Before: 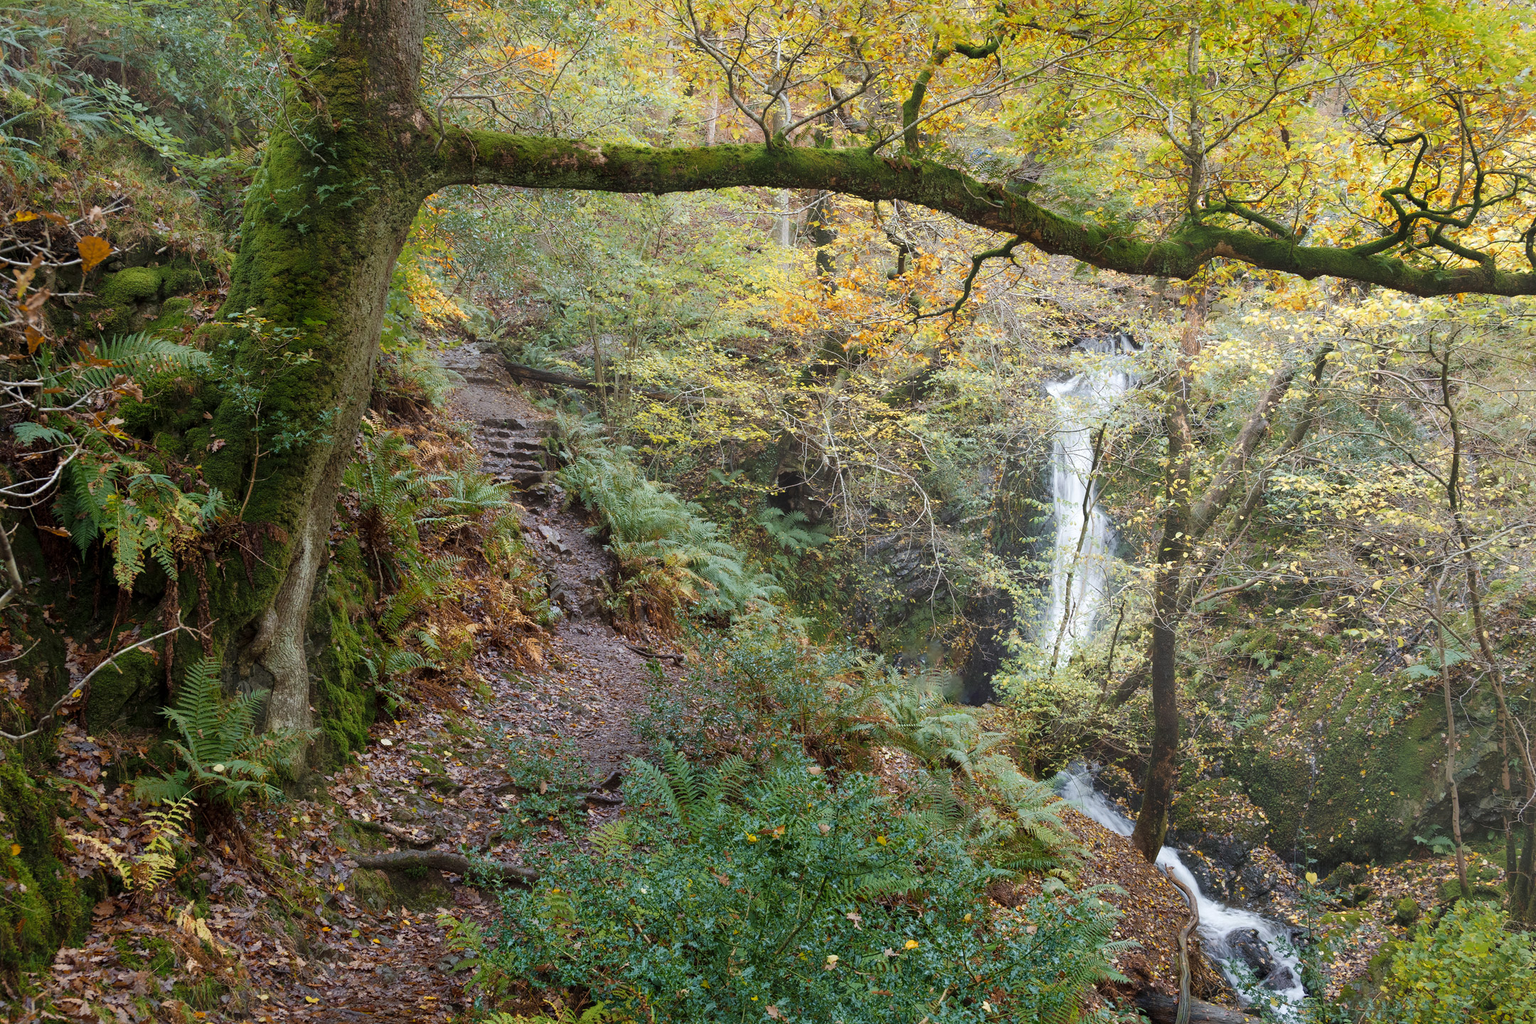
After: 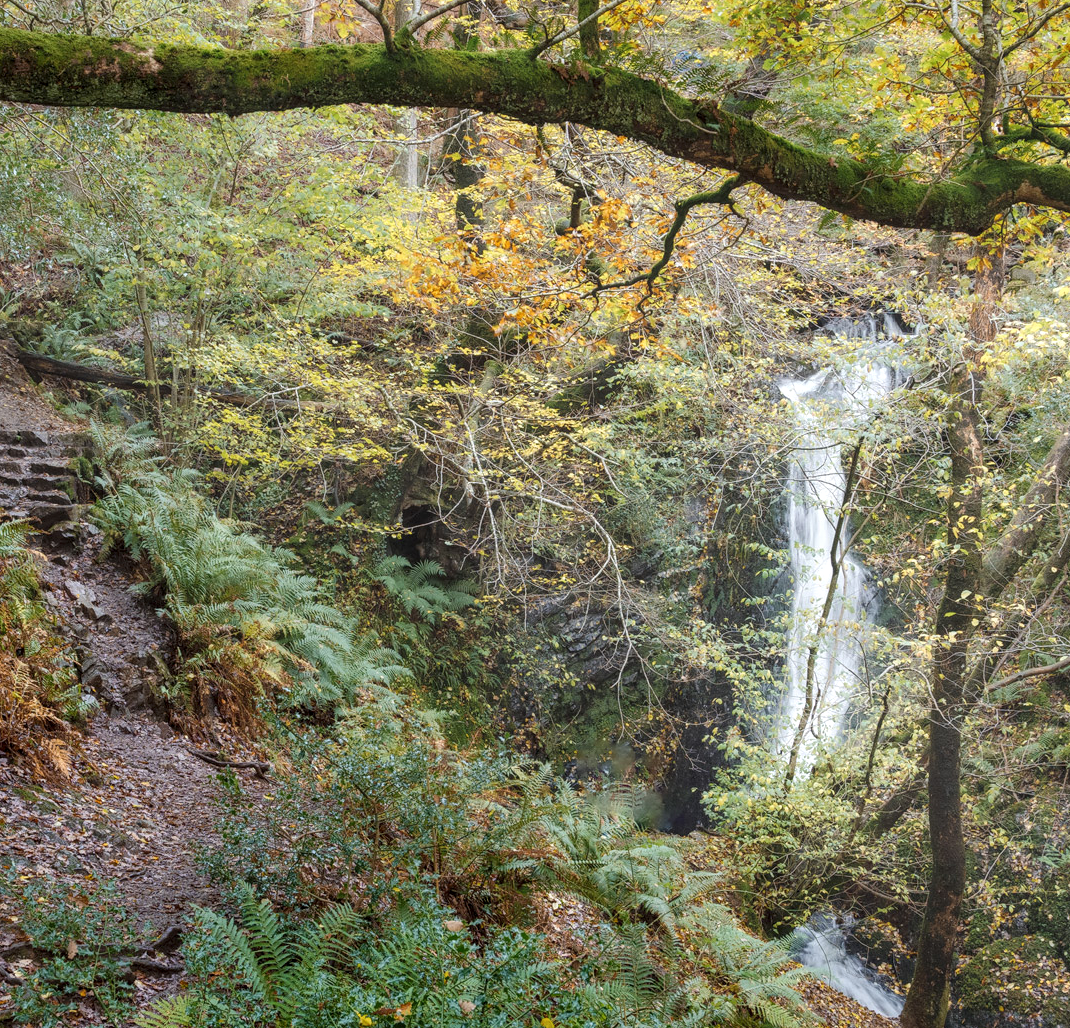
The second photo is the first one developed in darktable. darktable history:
shadows and highlights: shadows 20.55, highlights -20.99, soften with gaussian
crop: left 32.075%, top 10.976%, right 18.355%, bottom 17.596%
local contrast: on, module defaults
